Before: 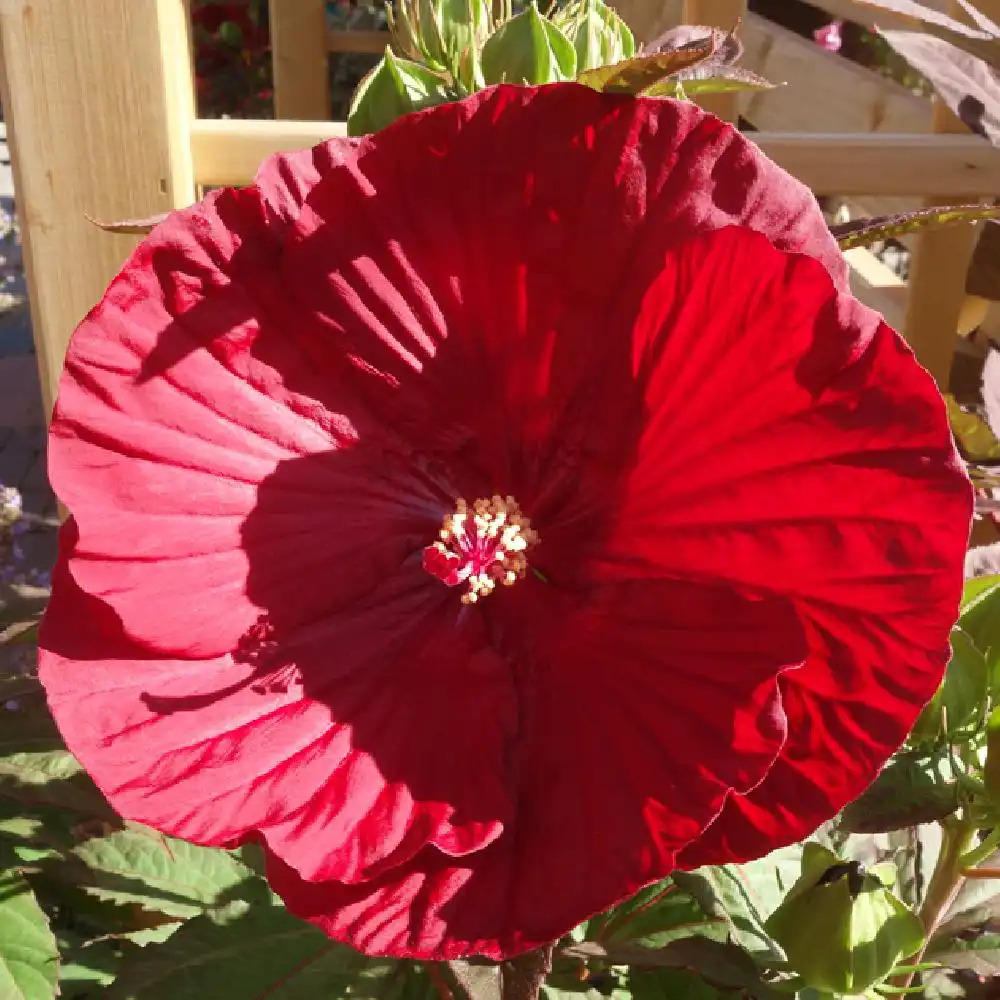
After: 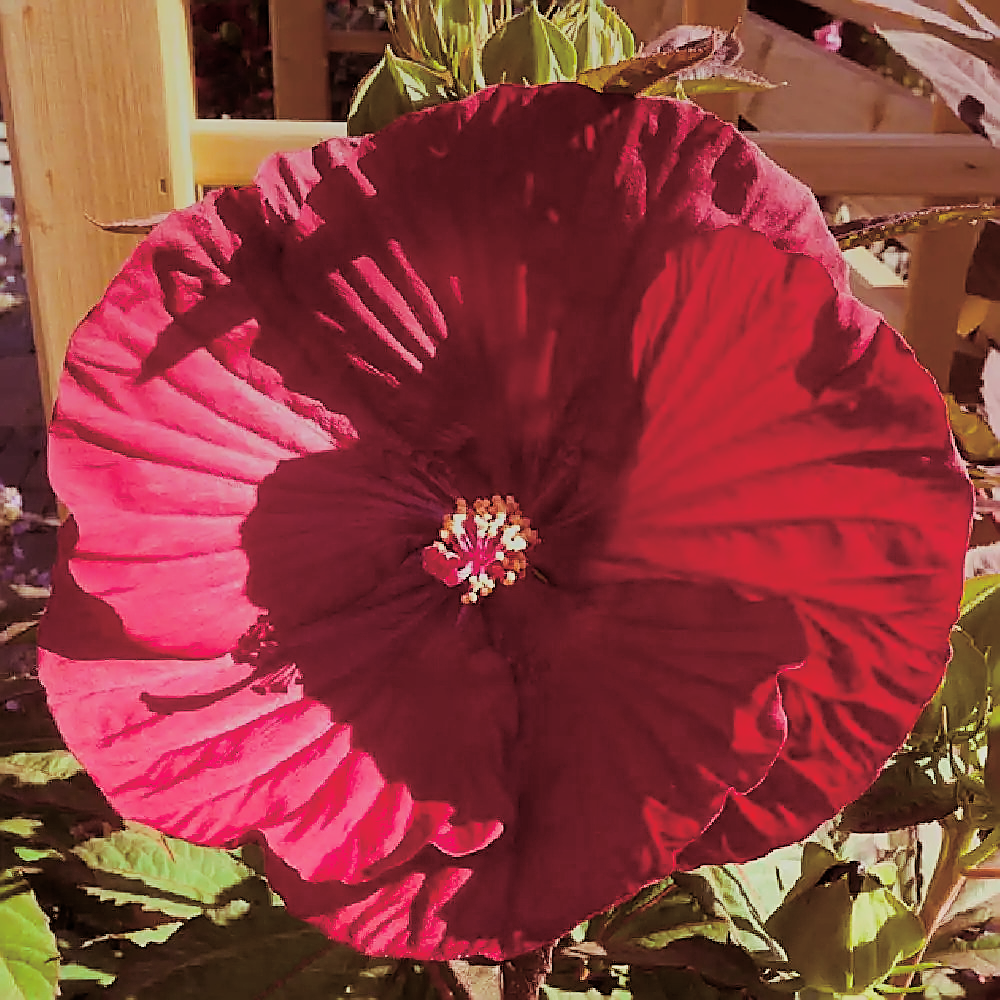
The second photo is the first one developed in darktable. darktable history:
graduated density: on, module defaults
exposure: exposure 0.426 EV, compensate highlight preservation false
split-toning: on, module defaults
shadows and highlights: shadows -23.08, highlights 46.15, soften with gaussian
sharpen: radius 1.685, amount 1.294
filmic rgb: black relative exposure -6.98 EV, white relative exposure 5.63 EV, hardness 2.86
color balance rgb: linear chroma grading › global chroma 15%, perceptual saturation grading › global saturation 30%
